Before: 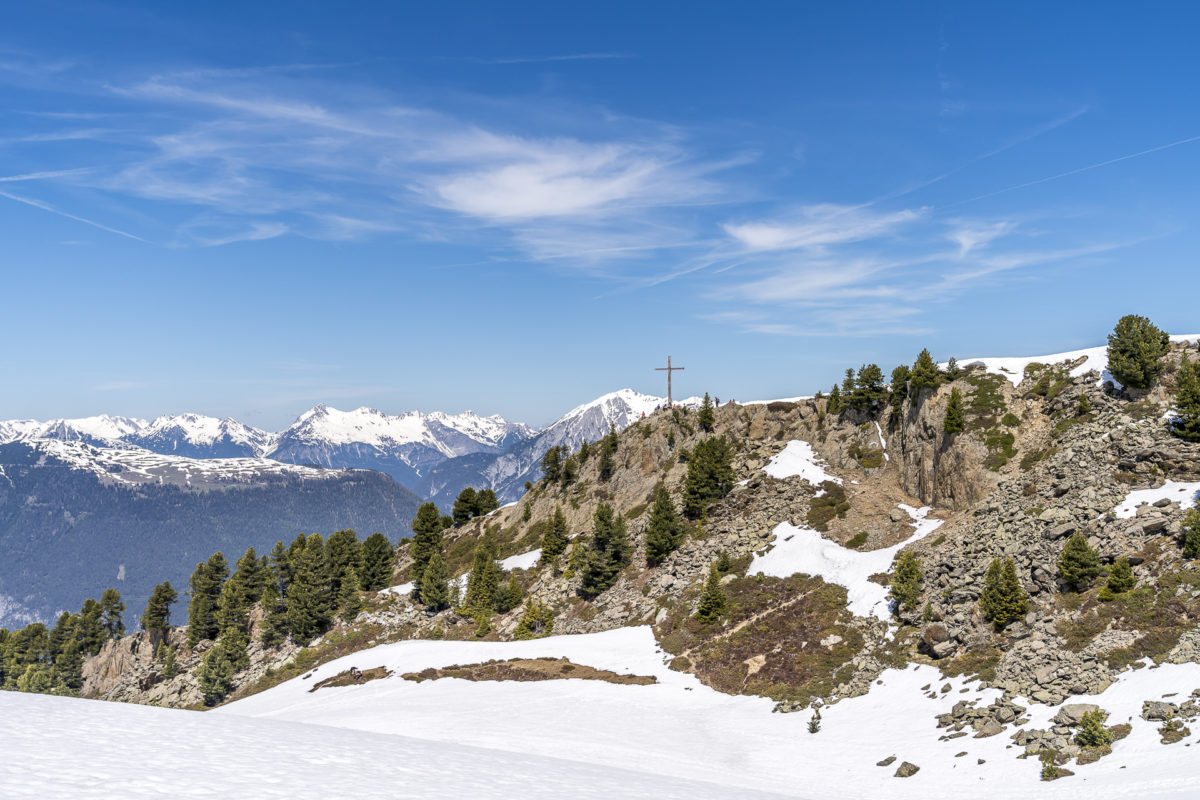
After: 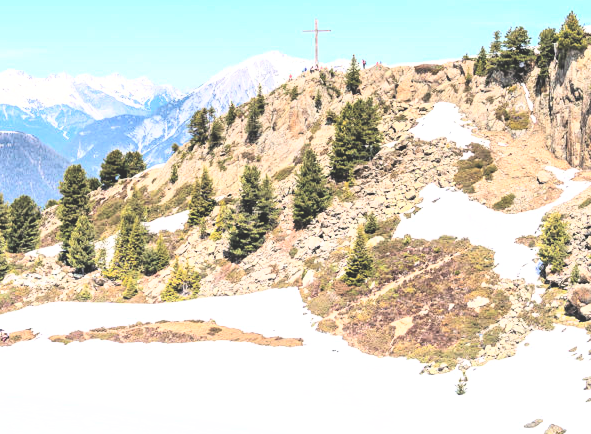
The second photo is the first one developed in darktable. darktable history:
crop: left 29.423%, top 42.272%, right 21.27%, bottom 3.471%
base curve: curves: ch0 [(0, 0) (0.007, 0.004) (0.027, 0.03) (0.046, 0.07) (0.207, 0.54) (0.442, 0.872) (0.673, 0.972) (1, 1)]
exposure: black level correction -0.026, exposure -0.121 EV, compensate highlight preservation false
tone equalizer: -8 EV -0.412 EV, -7 EV -0.364 EV, -6 EV -0.354 EV, -5 EV -0.239 EV, -3 EV 0.248 EV, -2 EV 0.347 EV, -1 EV 0.408 EV, +0 EV 0.427 EV
